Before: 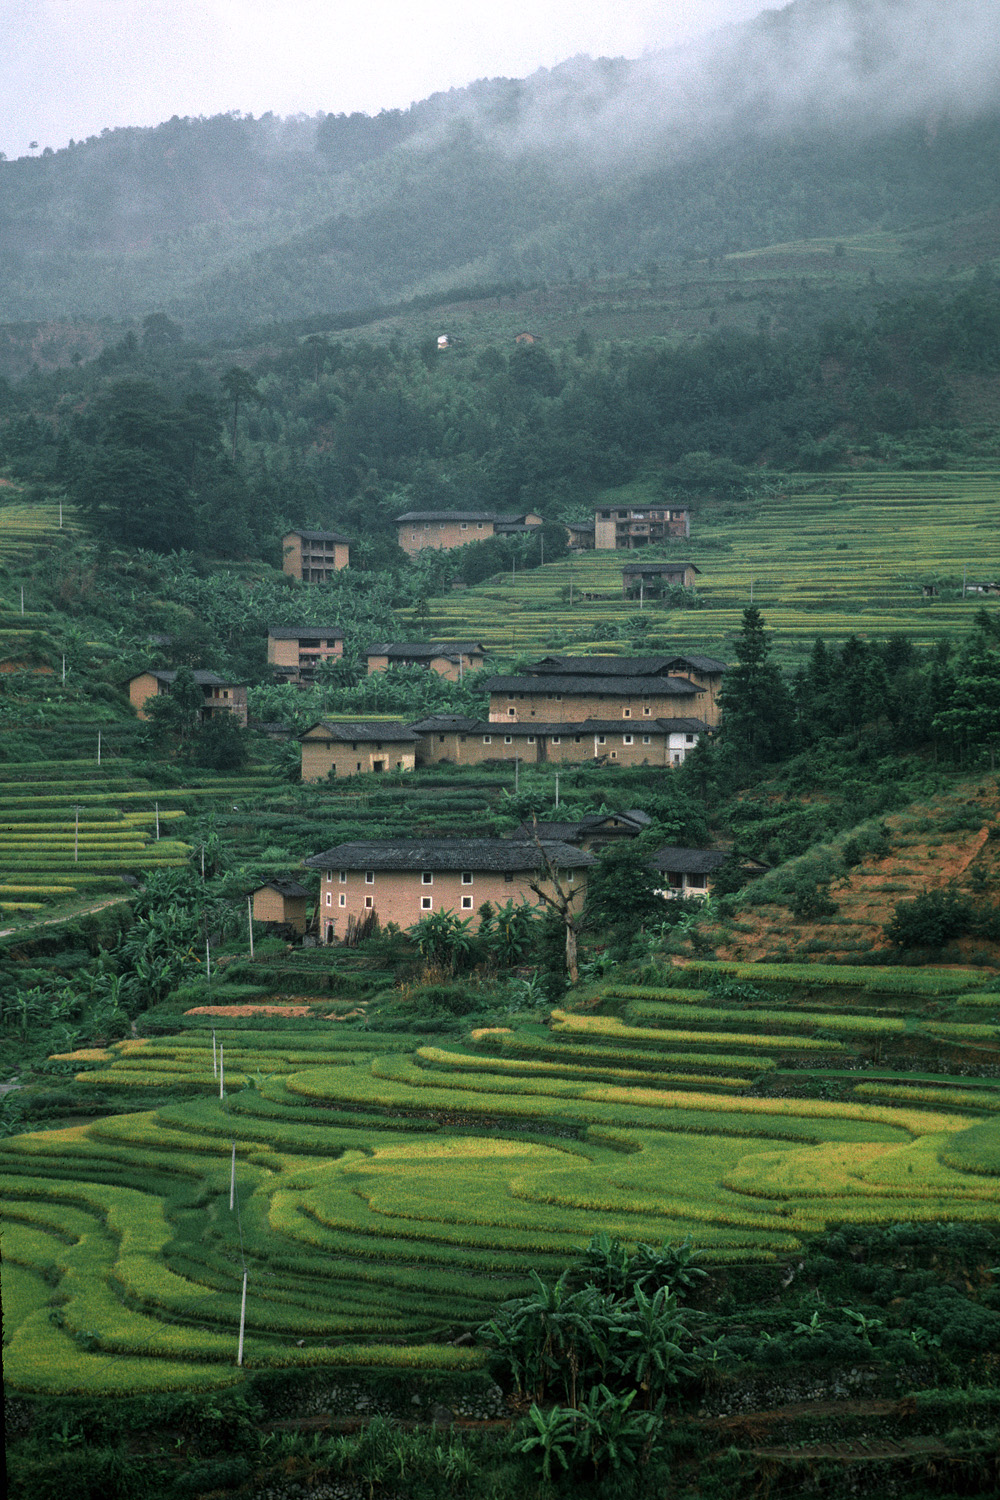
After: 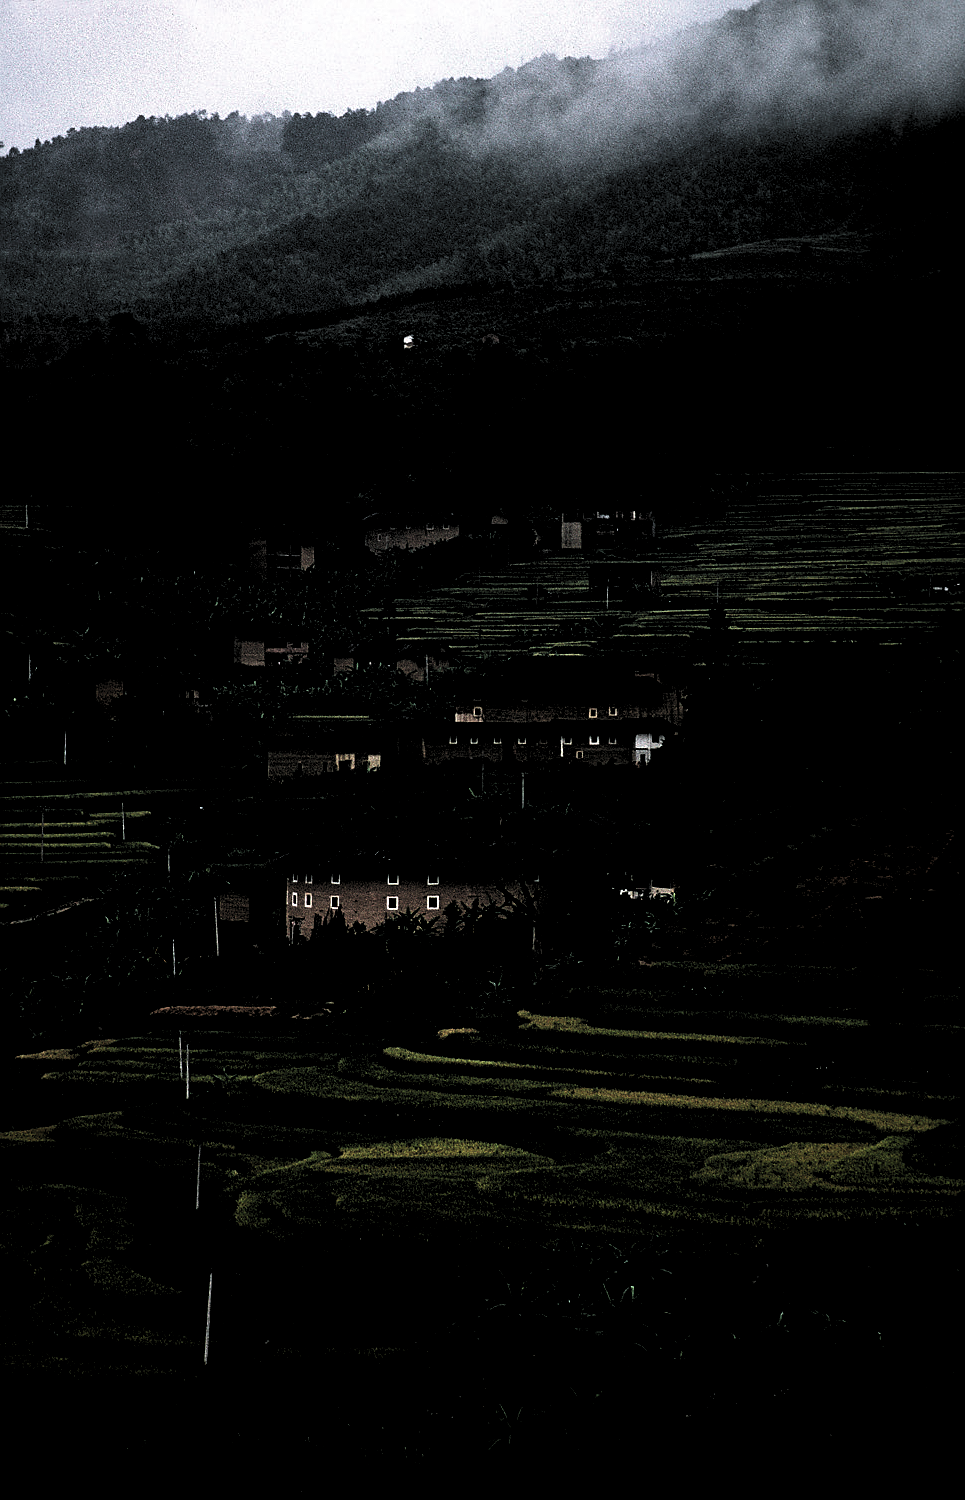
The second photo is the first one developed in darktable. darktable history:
levels: levels [0.514, 0.759, 1]
sharpen: on, module defaults
crop and rotate: left 3.455%
